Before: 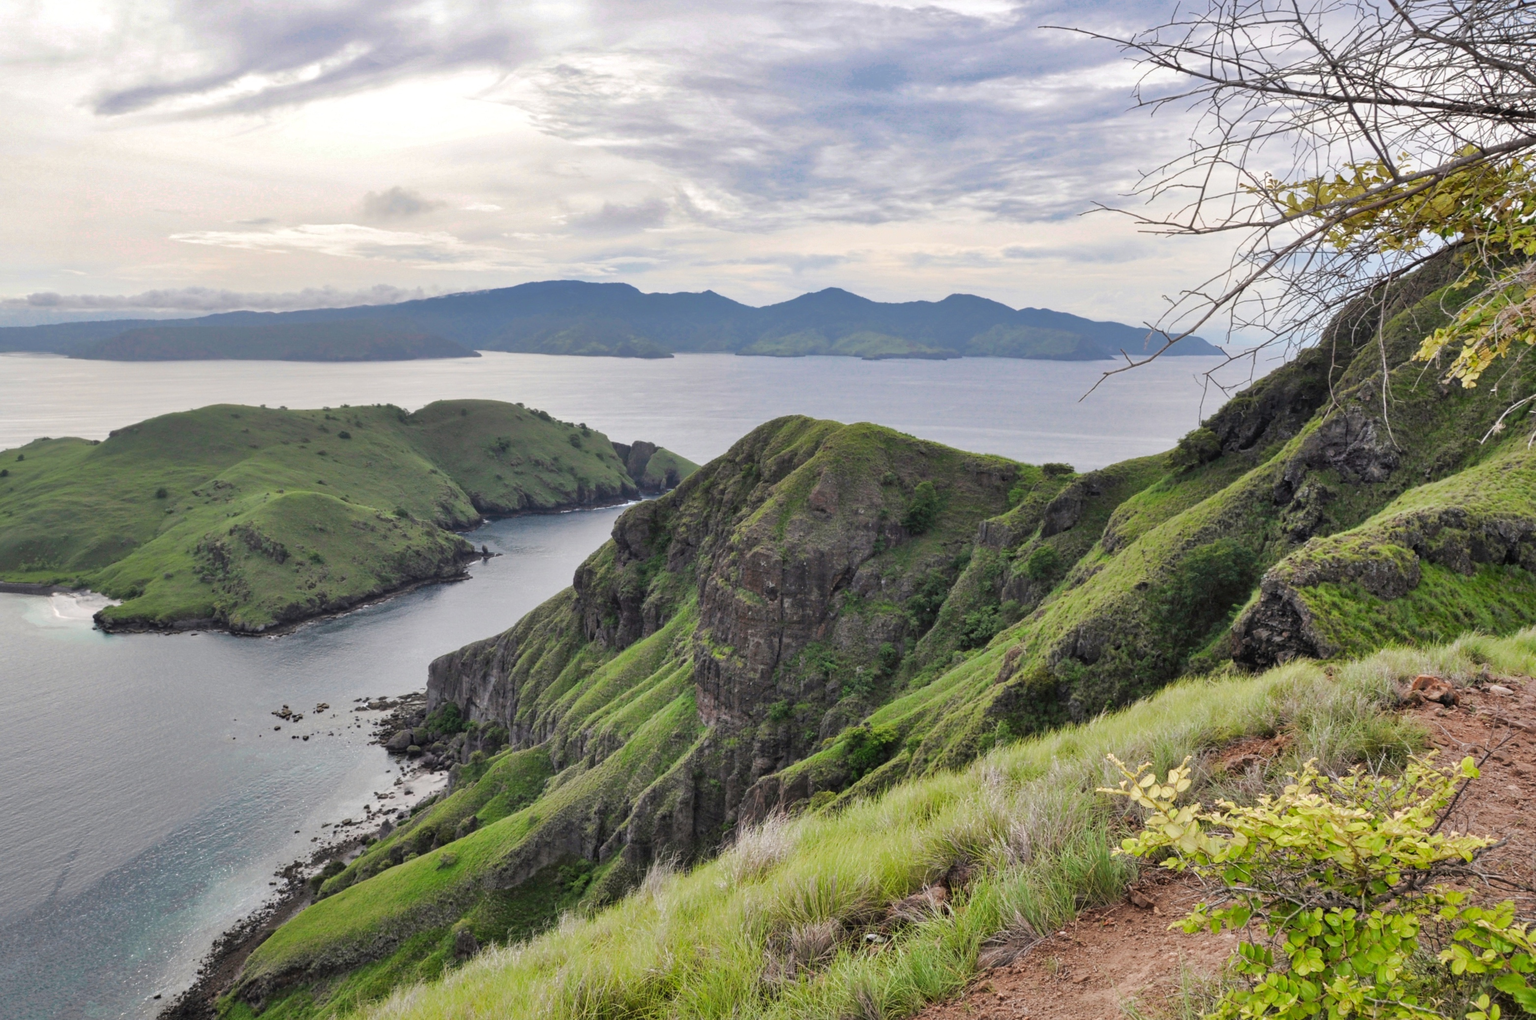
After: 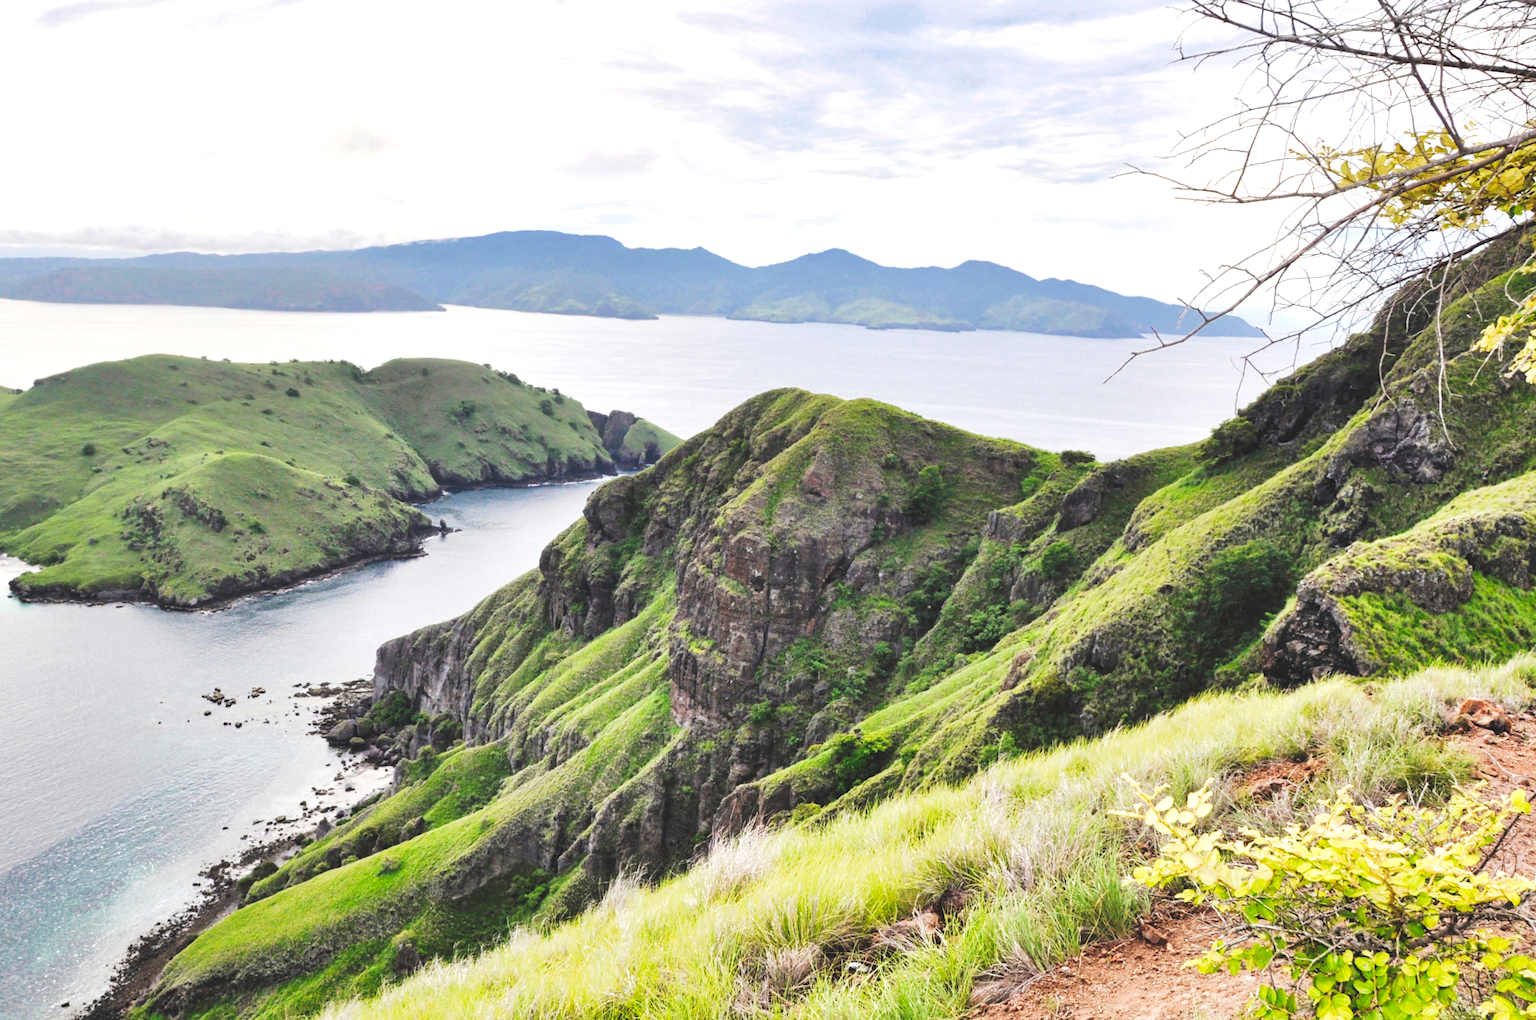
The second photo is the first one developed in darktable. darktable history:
exposure: exposure 0.722 EV, compensate highlight preservation false
tone curve: curves: ch0 [(0, 0) (0.003, 0.117) (0.011, 0.118) (0.025, 0.123) (0.044, 0.13) (0.069, 0.137) (0.1, 0.149) (0.136, 0.157) (0.177, 0.184) (0.224, 0.217) (0.277, 0.257) (0.335, 0.324) (0.399, 0.406) (0.468, 0.511) (0.543, 0.609) (0.623, 0.712) (0.709, 0.8) (0.801, 0.877) (0.898, 0.938) (1, 1)], preserve colors none
crop and rotate: angle -1.96°, left 3.097%, top 4.154%, right 1.586%, bottom 0.529%
